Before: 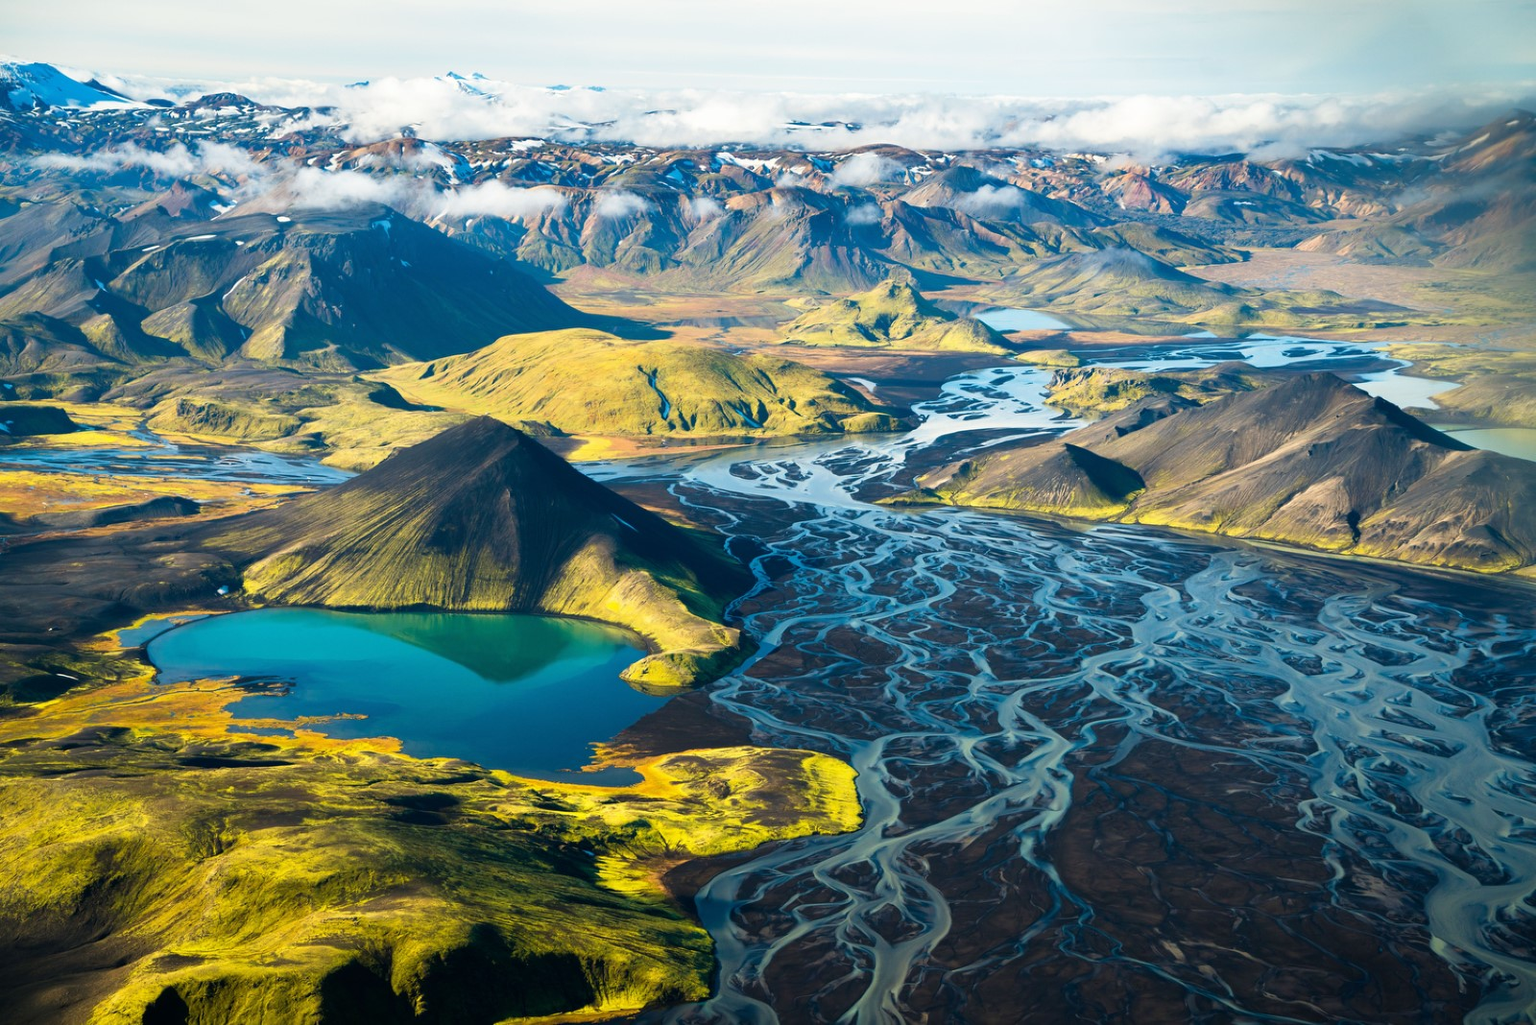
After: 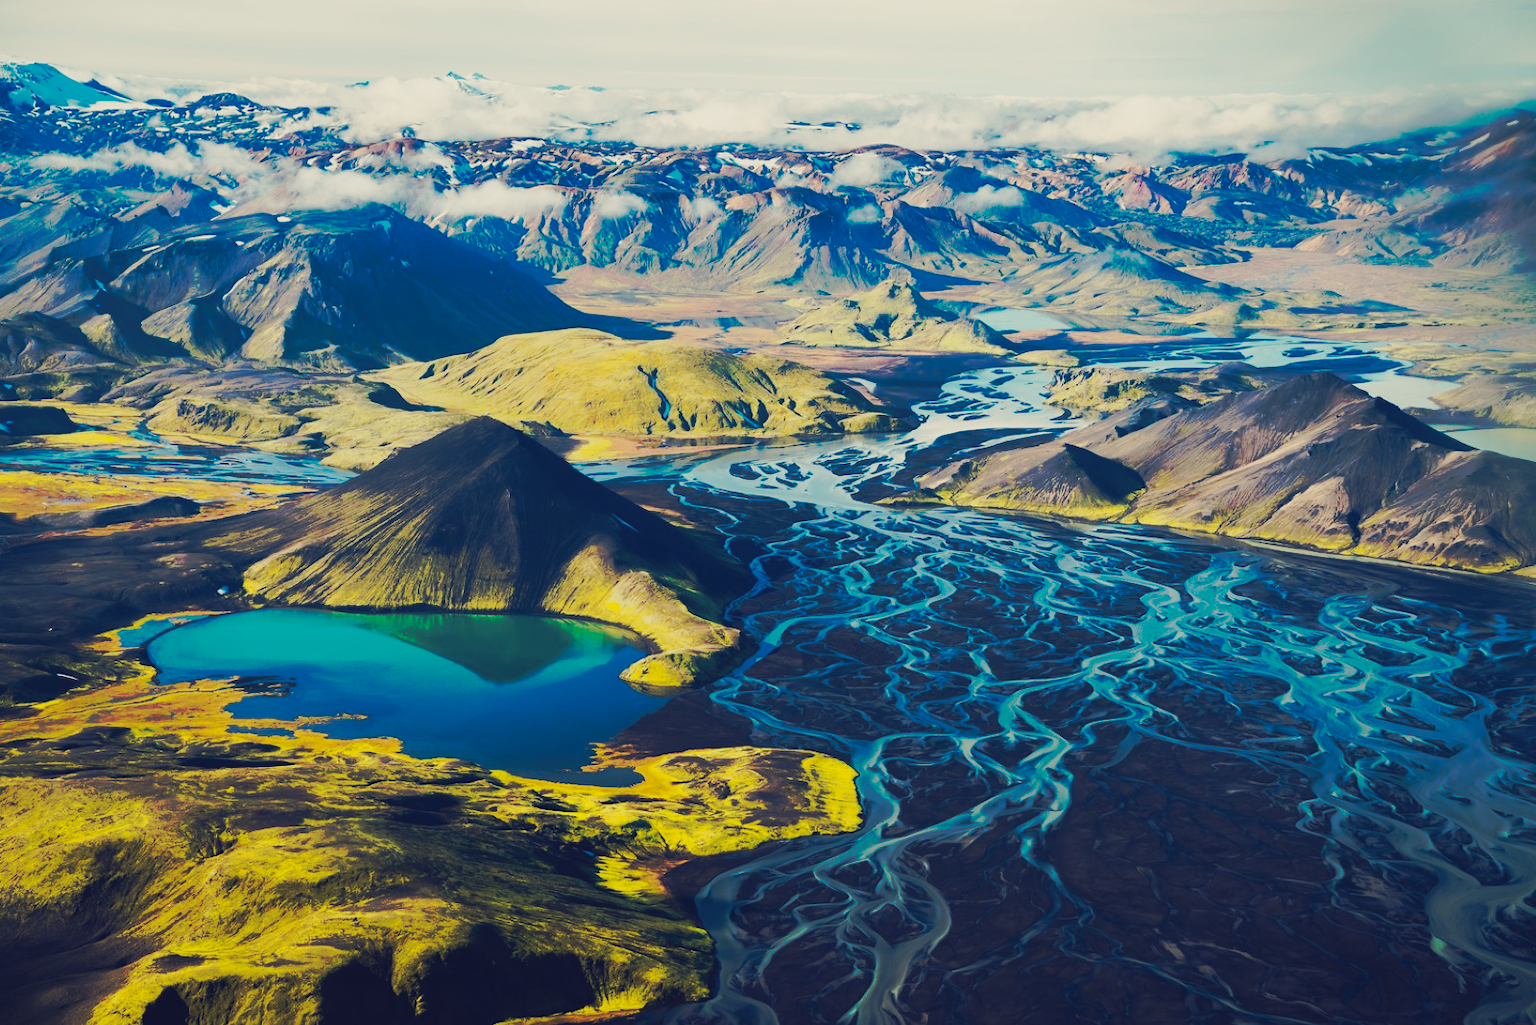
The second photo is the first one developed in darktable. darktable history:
tone curve: curves: ch0 [(0, 0) (0.003, 0.002) (0.011, 0.01) (0.025, 0.021) (0.044, 0.038) (0.069, 0.06) (0.1, 0.086) (0.136, 0.117) (0.177, 0.153) (0.224, 0.193) (0.277, 0.238) (0.335, 0.288) (0.399, 0.343) (0.468, 0.403) (0.543, 0.582) (0.623, 0.656) (0.709, 0.734) (0.801, 0.818) (0.898, 0.906) (1, 1)], preserve colors none
color look up table: target L [84.62, 83, 81.4, 77.38, 76.27, 75.35, 71.63, 71.47, 70.9, 59.76, 54.58, 55.84, 48.37, 44.28, 19.11, 200, 81.53, 76.27, 70.69, 60.98, 59.72, 54.14, 43.58, 42.5, 39.43, 35.5, 19.44, 11.07, 68.99, 69.63, 62.94, 53, 52.12, 49.7, 46.3, 44.24, 33.69, 29.55, 34.13, 31.02, 28.23, 22.13, 11.65, 84.06, 77.08, 67.59, 51.17, 31.31, 9.952], target a [-10.78, -17.59, -26.96, -55.01, -56.96, -11, -64.85, -35.07, -9.03, -41.78, -38.8, 1.135, -41.53, -20.86, -14.01, 0, -1.226, 16.57, 12.72, 42.31, 17.51, 54.96, 31.83, 42.37, 61.71, 6.639, 19.49, 16.48, 29.16, 12.55, 8.737, 64.29, -10.37, 73.19, 60.97, 13.28, 26.02, 38.57, 56.7, 20.3, 3.269, 8.53, 24.74, -4.31, -40.57, -21.95, -17.08, -14.76, 4.984], target b [44.76, 15.79, 70.86, 12.72, 32.39, 66.23, 60.45, 20.82, 14.81, 4.152, 44.62, 37.86, 21.42, 15.93, -0.053, 0, 35.58, 5.887, 63.19, 7.584, 18.64, 25.7, -4.09, 23.13, 32.62, -3.952, 1.3, -19.05, -13.62, -16.89, -1.357, -15.78, -42.99, -45.61, -6.394, -24.16, -40.22, -80.05, -47.63, -64.09, -22.3, -39.79, -48.49, 4.467, -5.563, -20.1, -14.52, -17.72, -19.58], num patches 49
